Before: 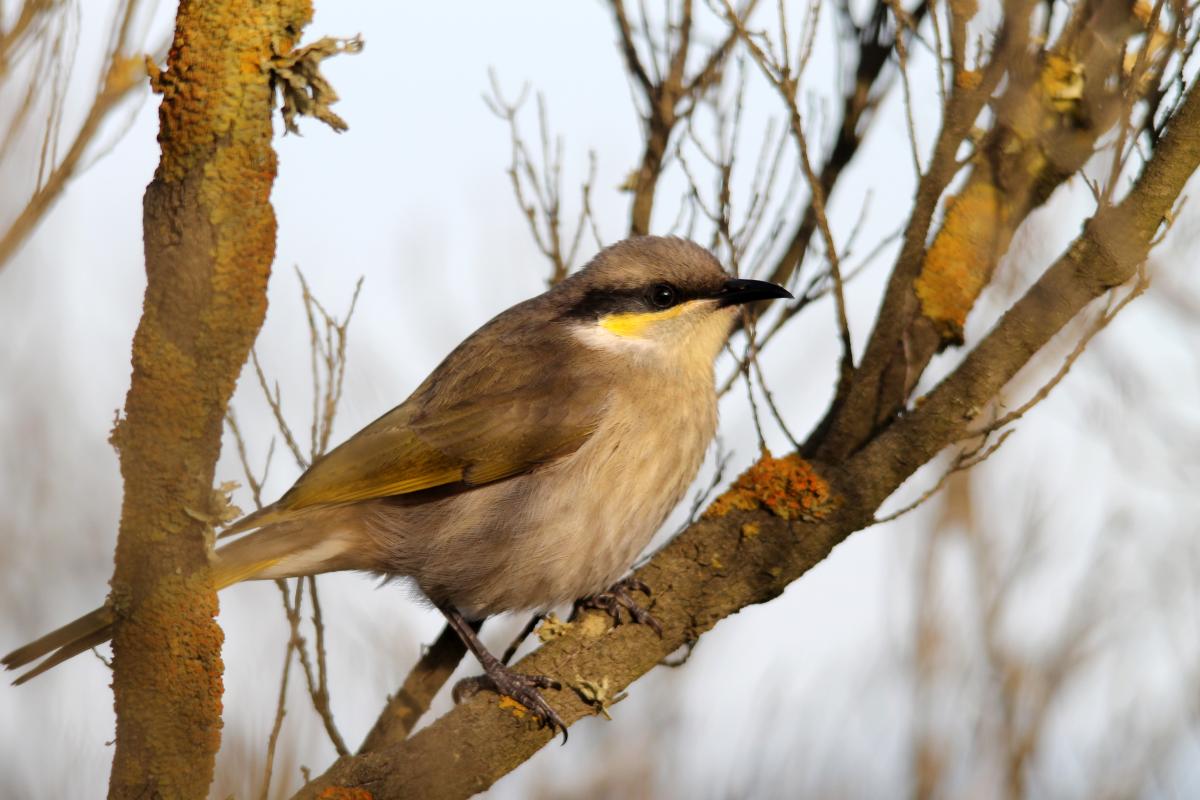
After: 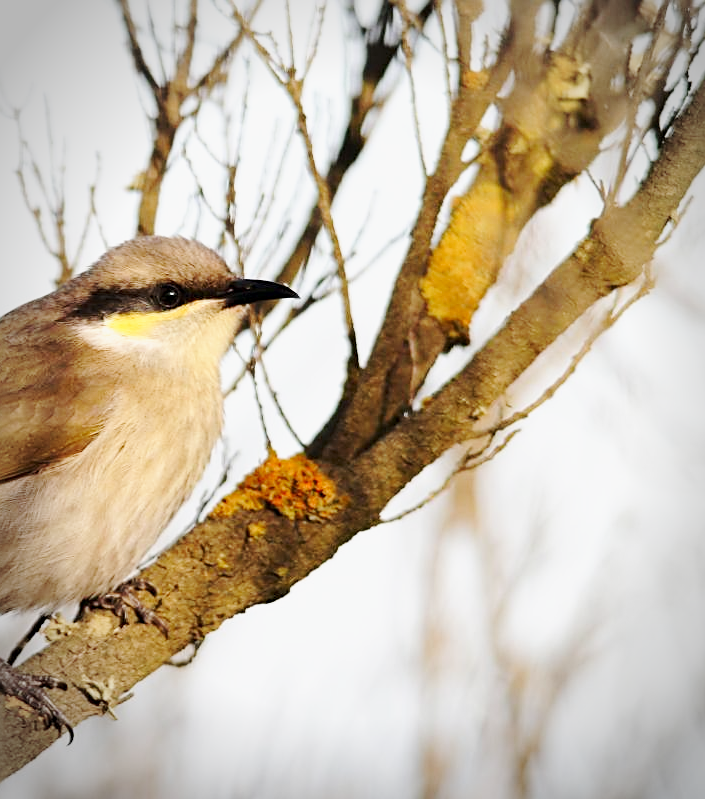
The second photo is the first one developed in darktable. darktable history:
sharpen: on, module defaults
vignetting: automatic ratio true, unbound false
crop: left 41.232%
base curve: curves: ch0 [(0, 0) (0.025, 0.046) (0.112, 0.277) (0.467, 0.74) (0.814, 0.929) (1, 0.942)], preserve colors none
